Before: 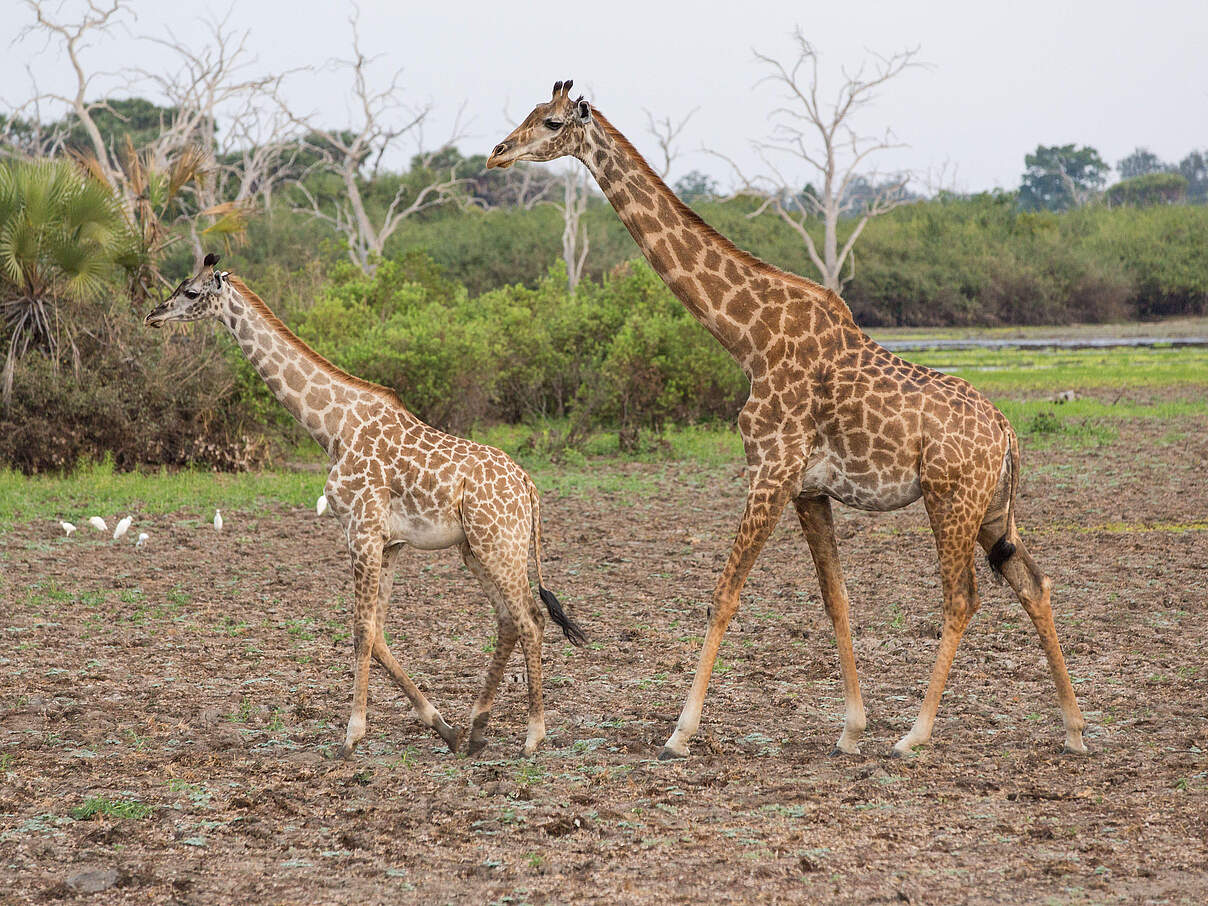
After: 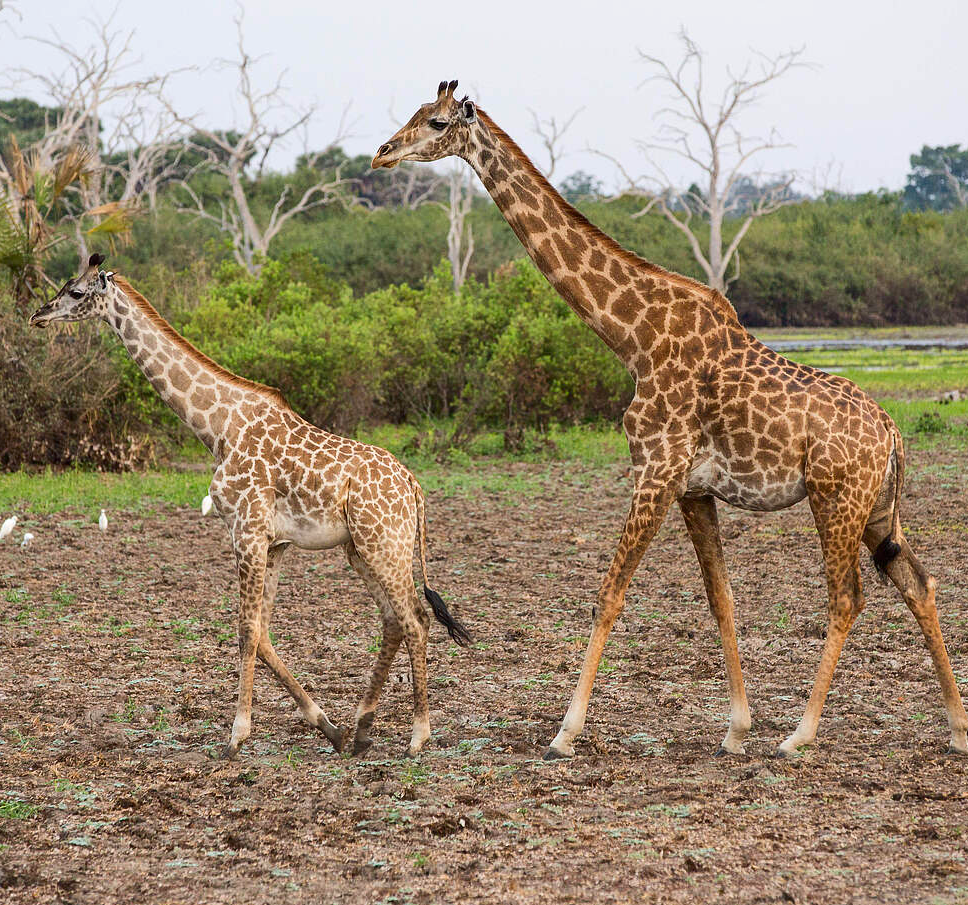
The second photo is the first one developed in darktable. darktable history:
crop and rotate: left 9.597%, right 10.195%
contrast brightness saturation: contrast 0.13, brightness -0.05, saturation 0.16
